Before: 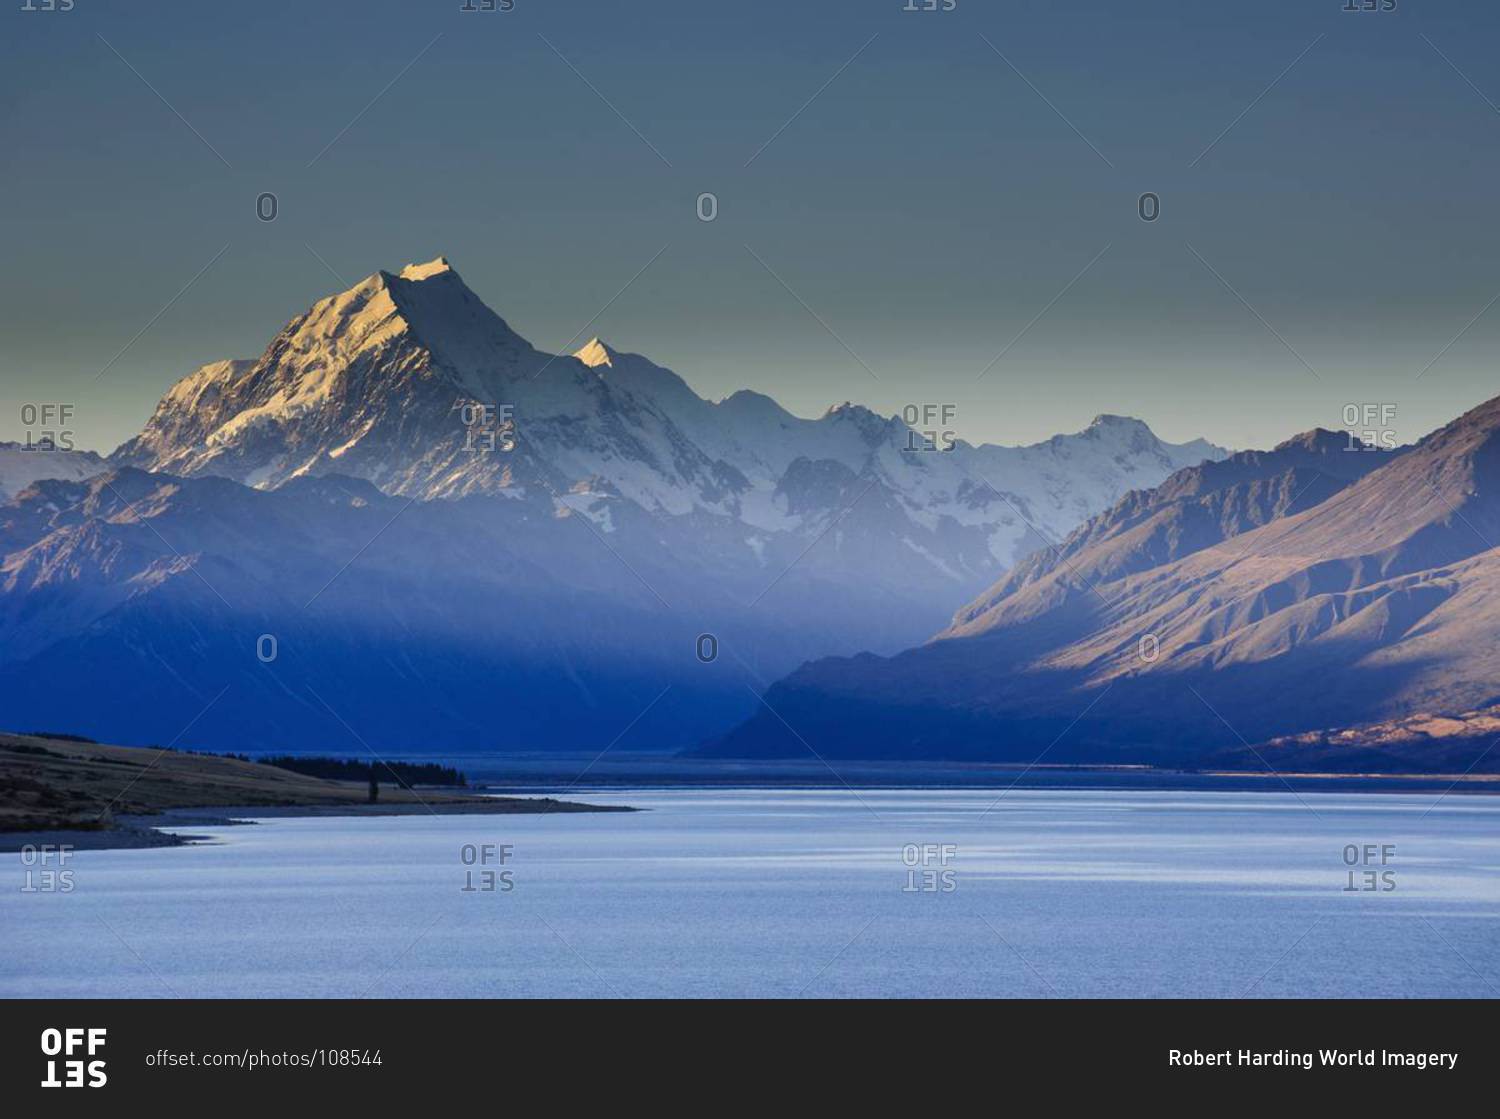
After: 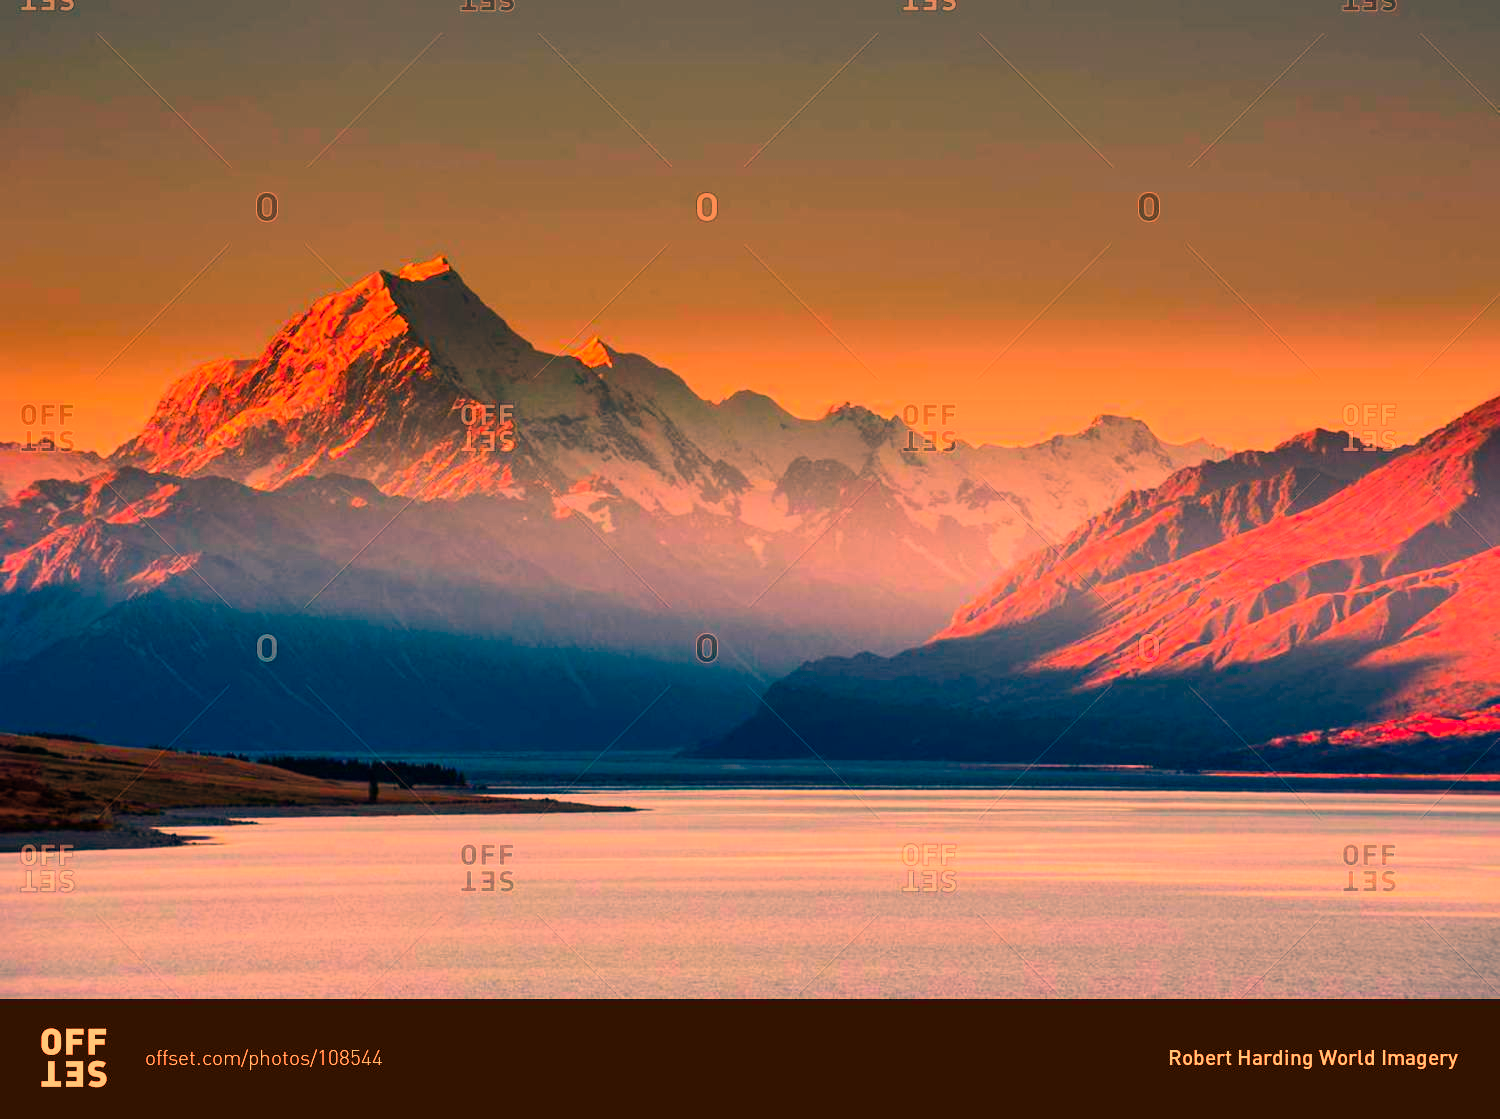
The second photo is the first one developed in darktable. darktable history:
color balance rgb: linear chroma grading › global chroma 15%, perceptual saturation grading › global saturation 30%
white balance: red 1.467, blue 0.684
color zones: curves: ch1 [(0.239, 0.552) (0.75, 0.5)]; ch2 [(0.25, 0.462) (0.749, 0.457)], mix 25.94%
tone equalizer: -8 EV -0.417 EV, -7 EV -0.389 EV, -6 EV -0.333 EV, -5 EV -0.222 EV, -3 EV 0.222 EV, -2 EV 0.333 EV, -1 EV 0.389 EV, +0 EV 0.417 EV, edges refinement/feathering 500, mask exposure compensation -1.57 EV, preserve details no
